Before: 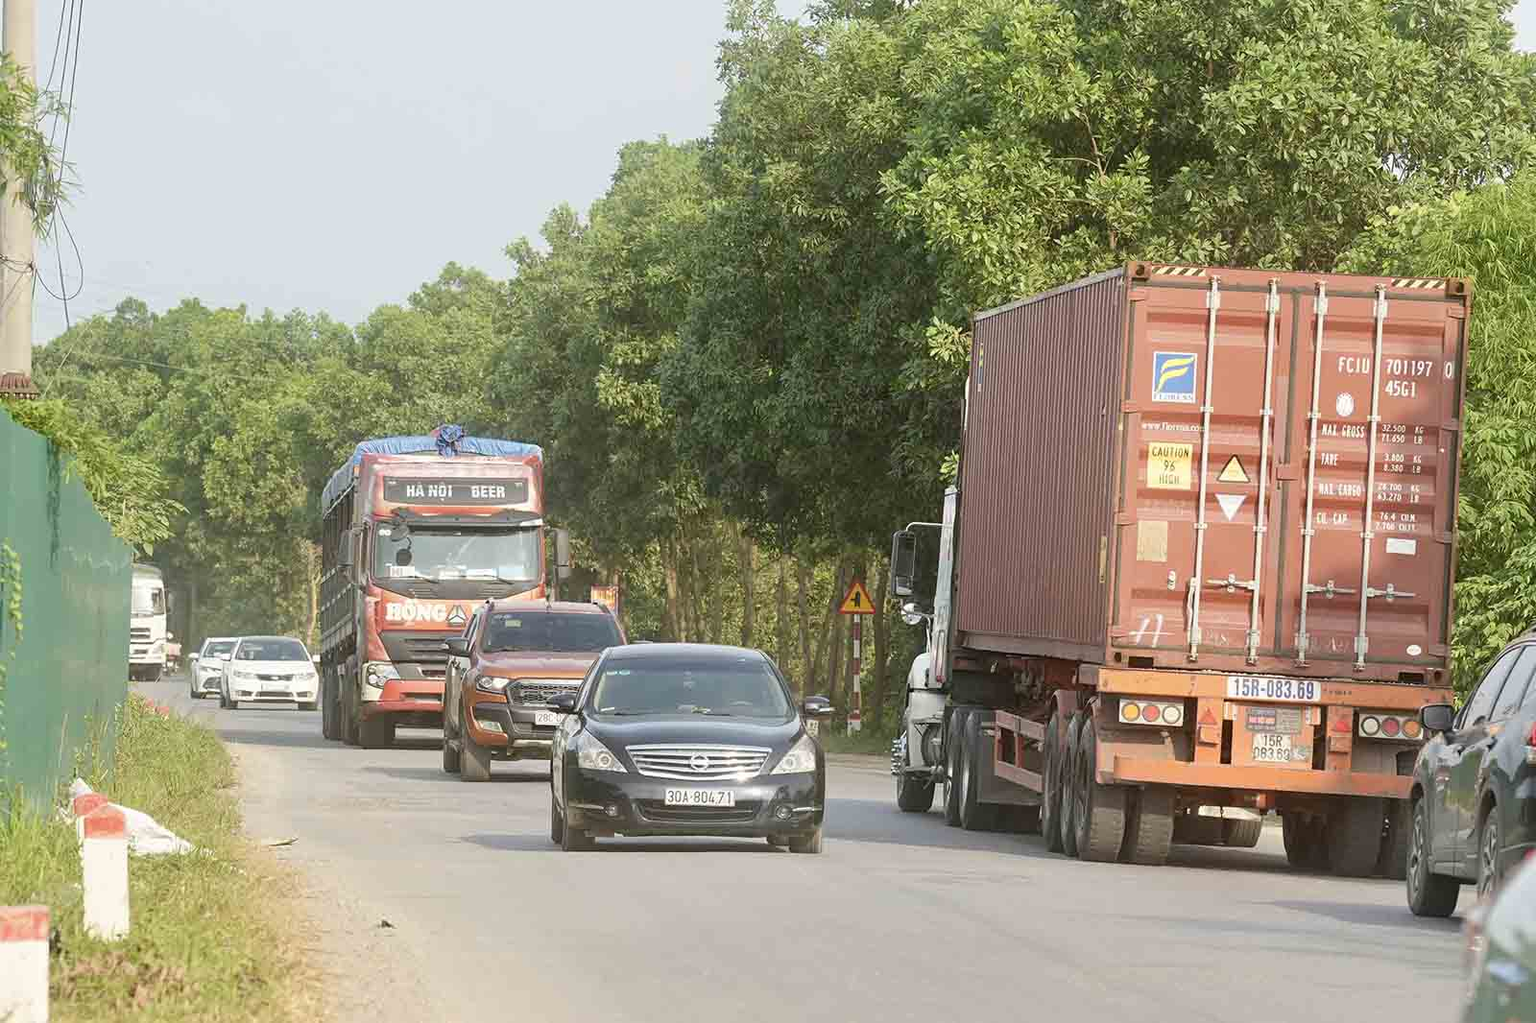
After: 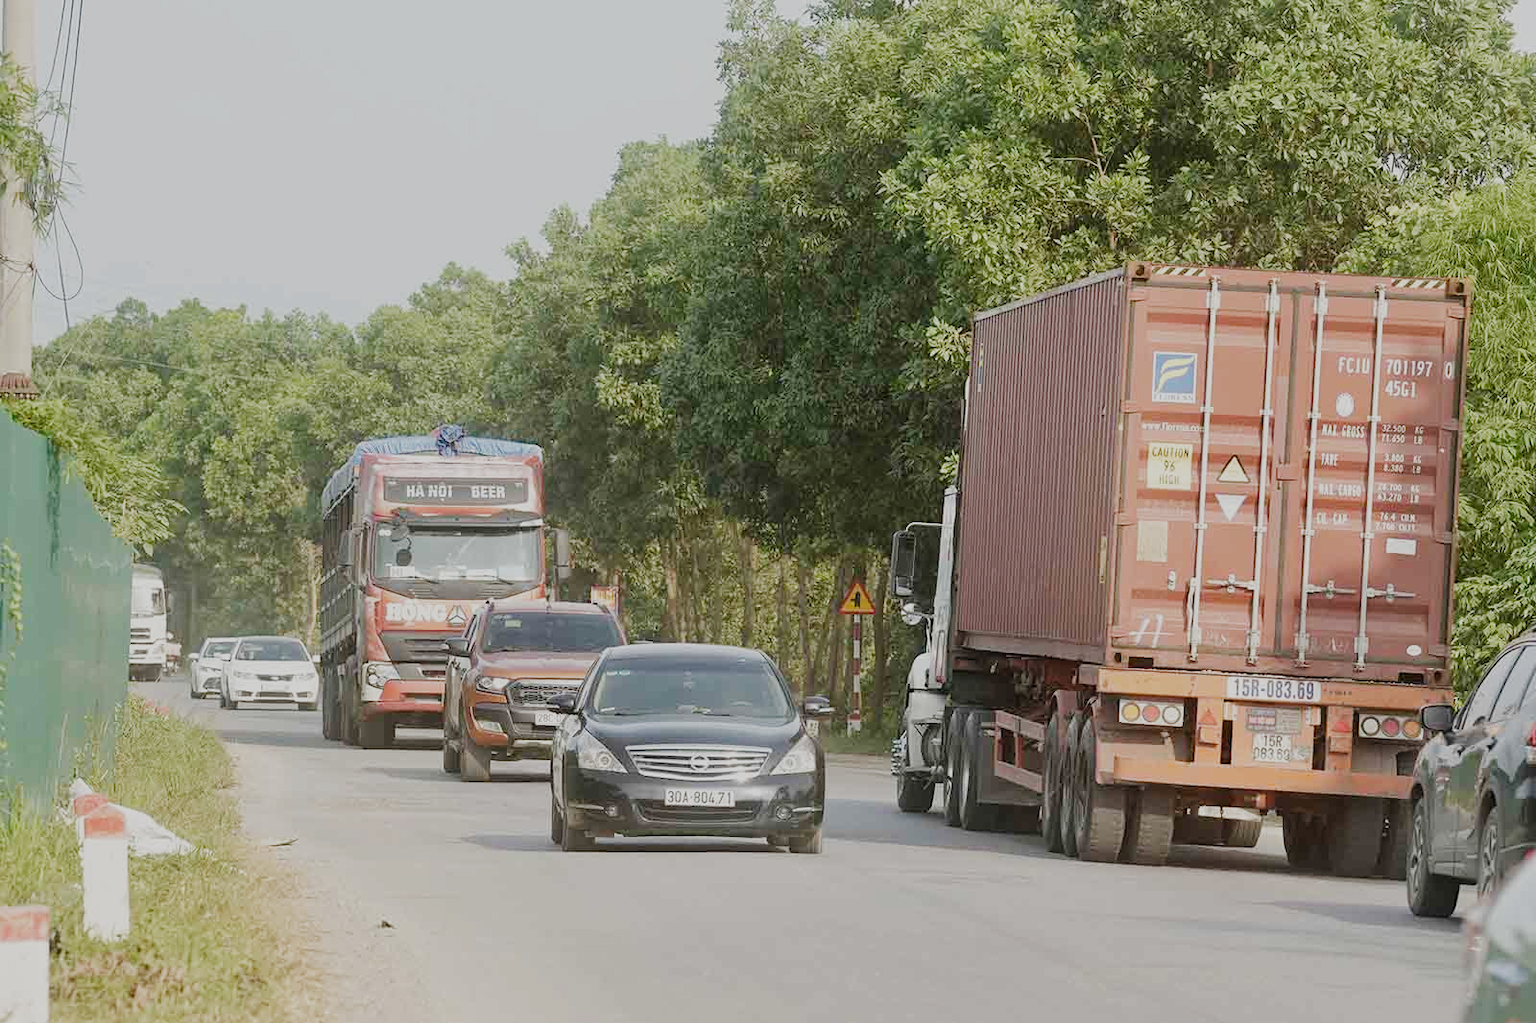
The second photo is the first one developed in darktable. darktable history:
filmic rgb: black relative exposure -8.03 EV, white relative exposure 4.01 EV, threshold 5.97 EV, hardness 4.11, preserve chrominance no, color science v5 (2021), contrast in shadows safe, contrast in highlights safe, enable highlight reconstruction true
color correction: highlights b* 0.04, saturation 0.825
